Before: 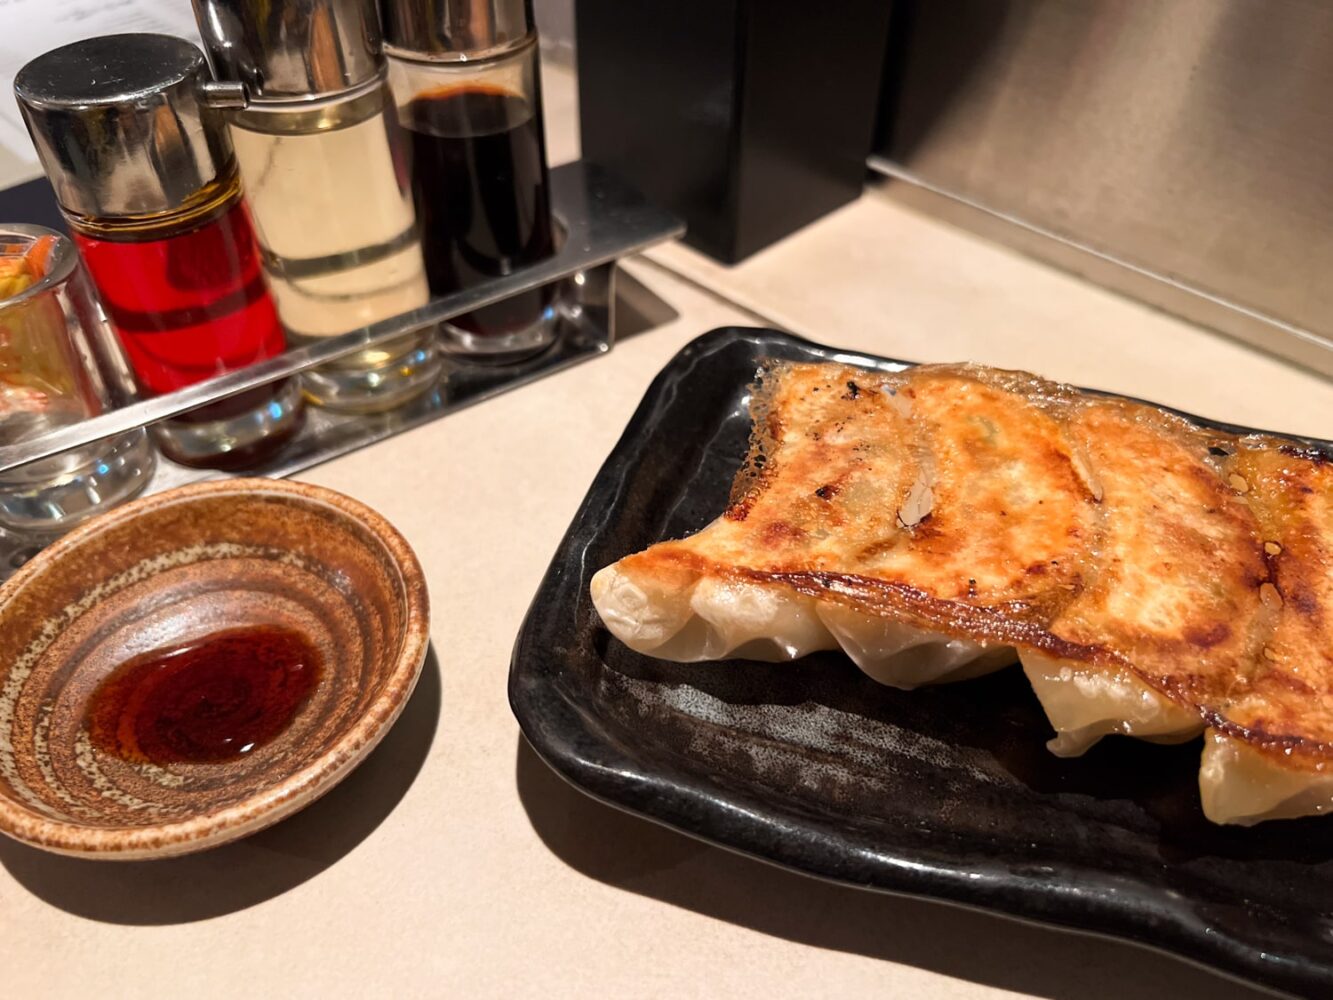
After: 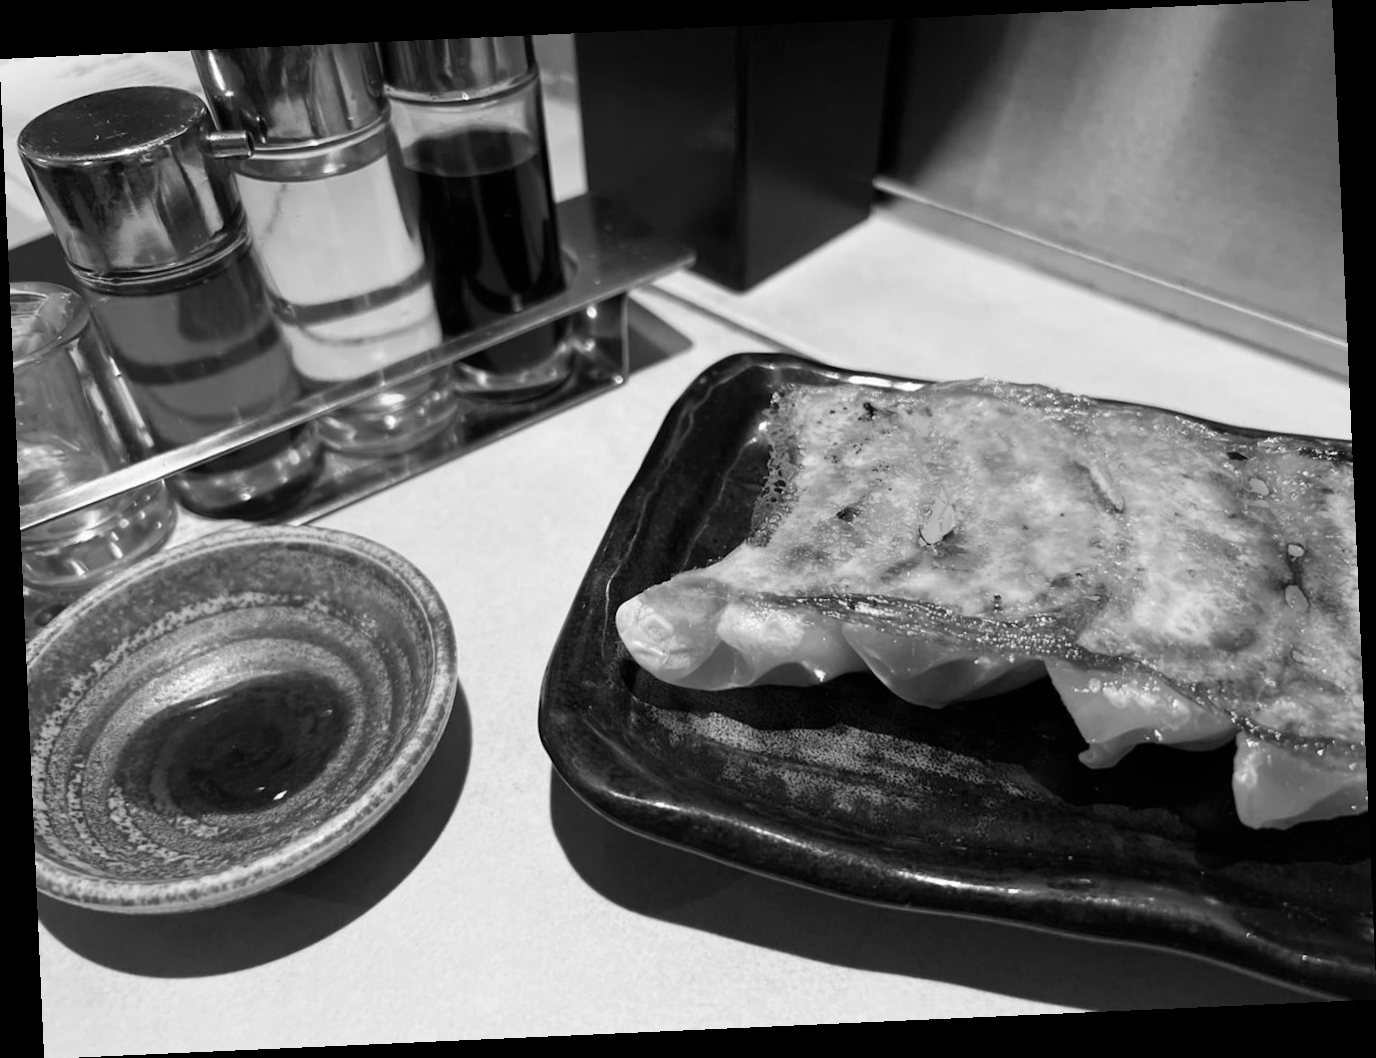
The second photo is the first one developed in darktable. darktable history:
monochrome: on, module defaults
rotate and perspective: rotation -2.56°, automatic cropping off
